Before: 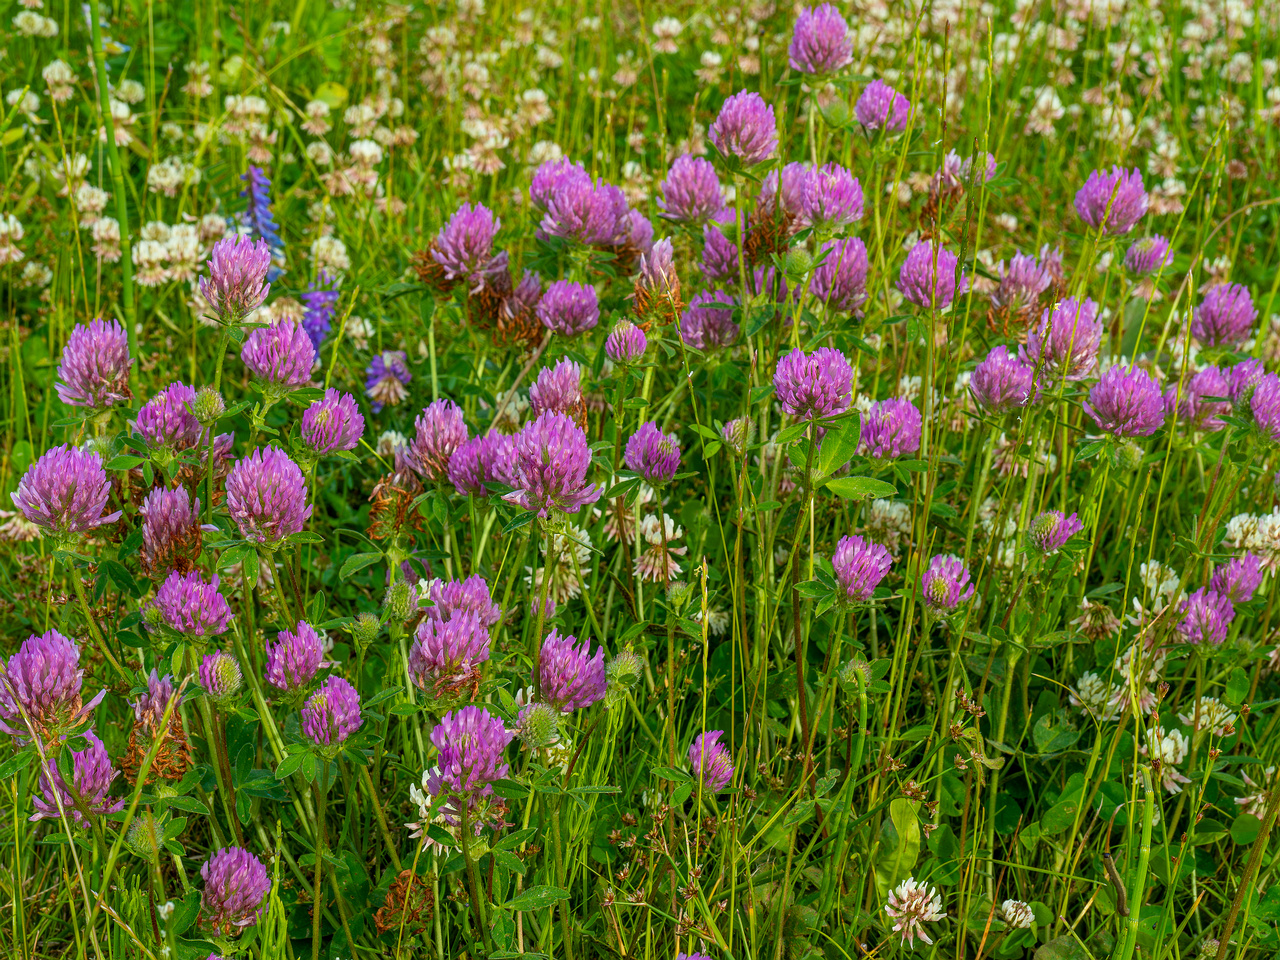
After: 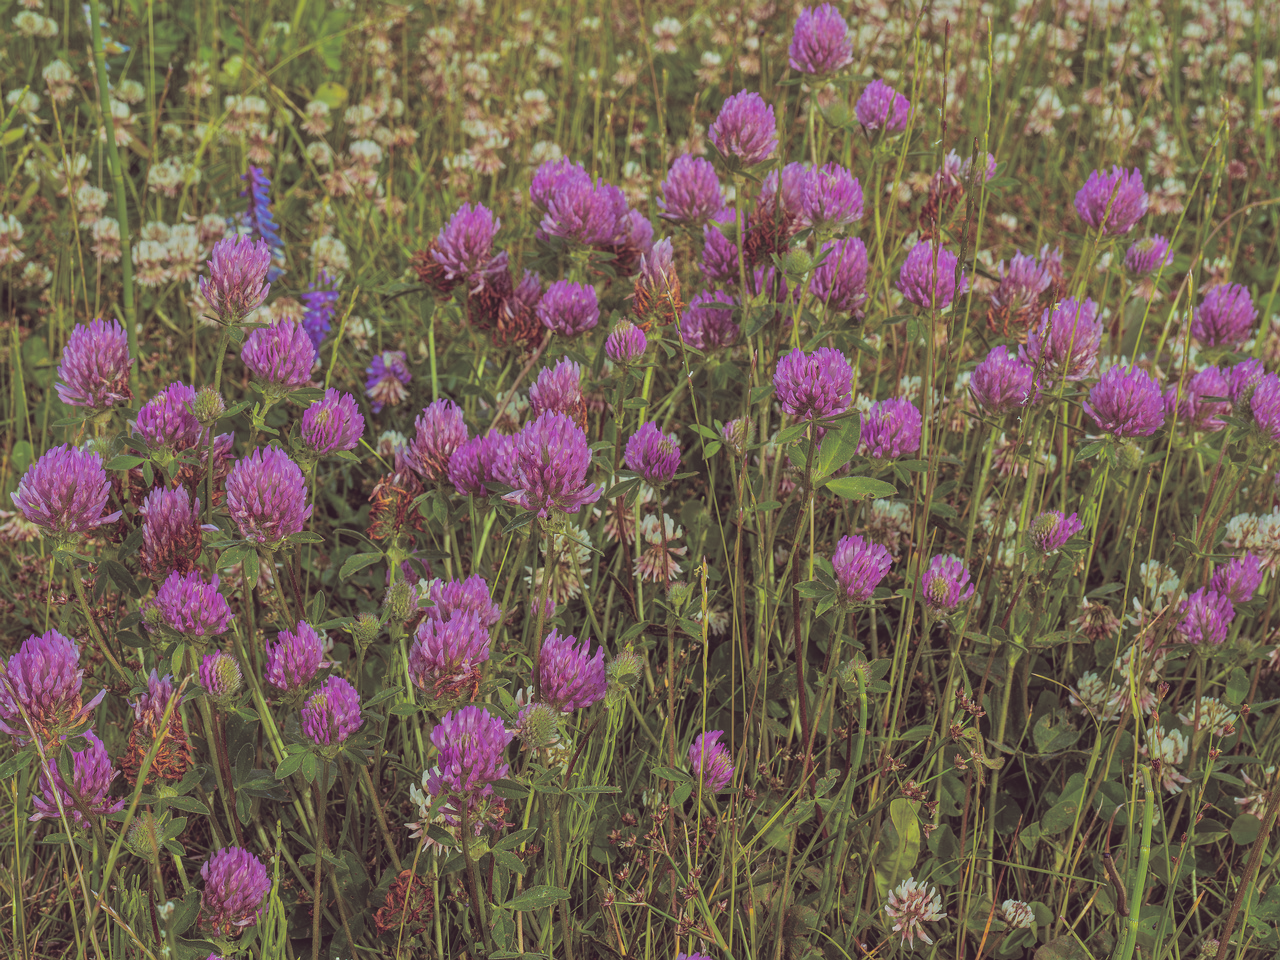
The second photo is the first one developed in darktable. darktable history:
tone equalizer: -8 EV -0.002 EV, -7 EV 0.005 EV, -6 EV -0.008 EV, -5 EV 0.007 EV, -4 EV -0.042 EV, -3 EV -0.233 EV, -2 EV -0.662 EV, -1 EV -0.983 EV, +0 EV -0.969 EV, smoothing diameter 2%, edges refinement/feathering 20, mask exposure compensation -1.57 EV, filter diffusion 5
split-toning: shadows › hue 316.8°, shadows › saturation 0.47, highlights › hue 201.6°, highlights › saturation 0, balance -41.97, compress 28.01%
color balance: lift [1.01, 1, 1, 1], gamma [1.097, 1, 1, 1], gain [0.85, 1, 1, 1]
